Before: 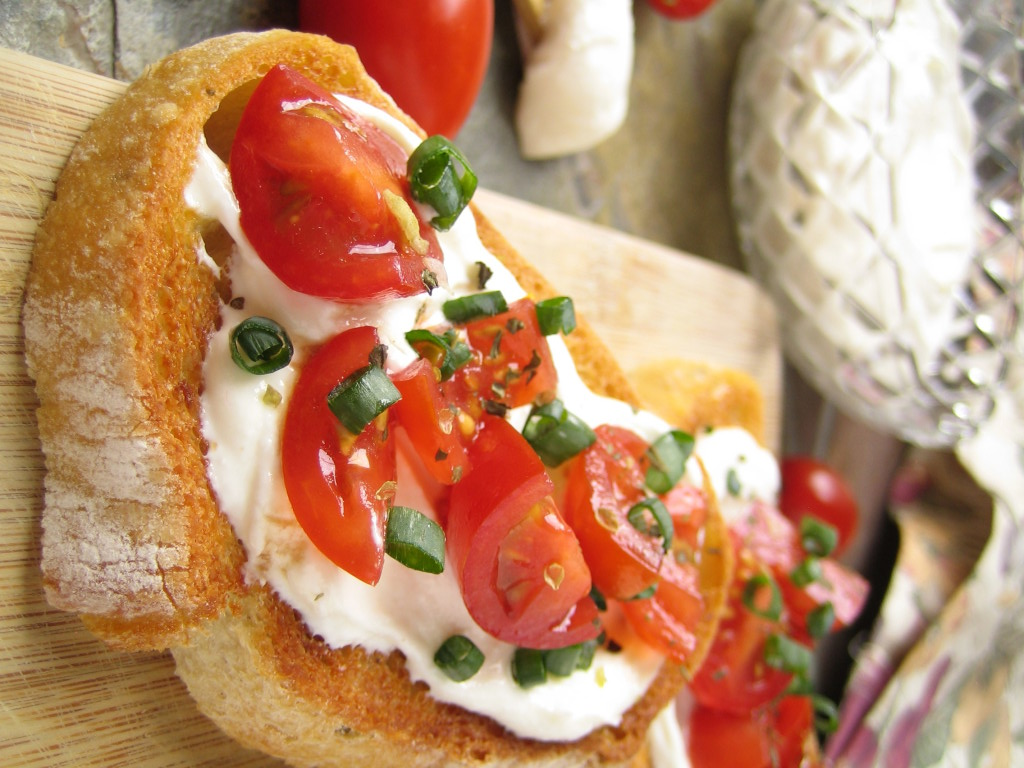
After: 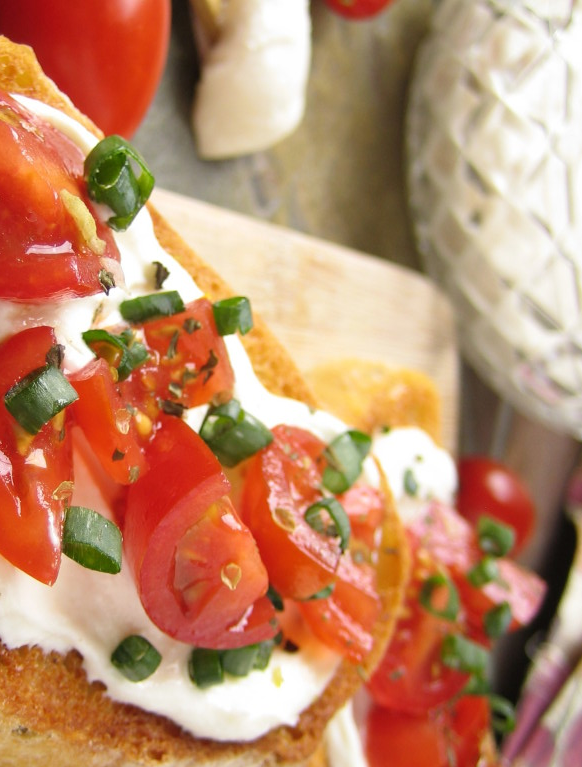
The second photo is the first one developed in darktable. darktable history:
crop: left 31.587%, top 0.013%, right 11.566%
